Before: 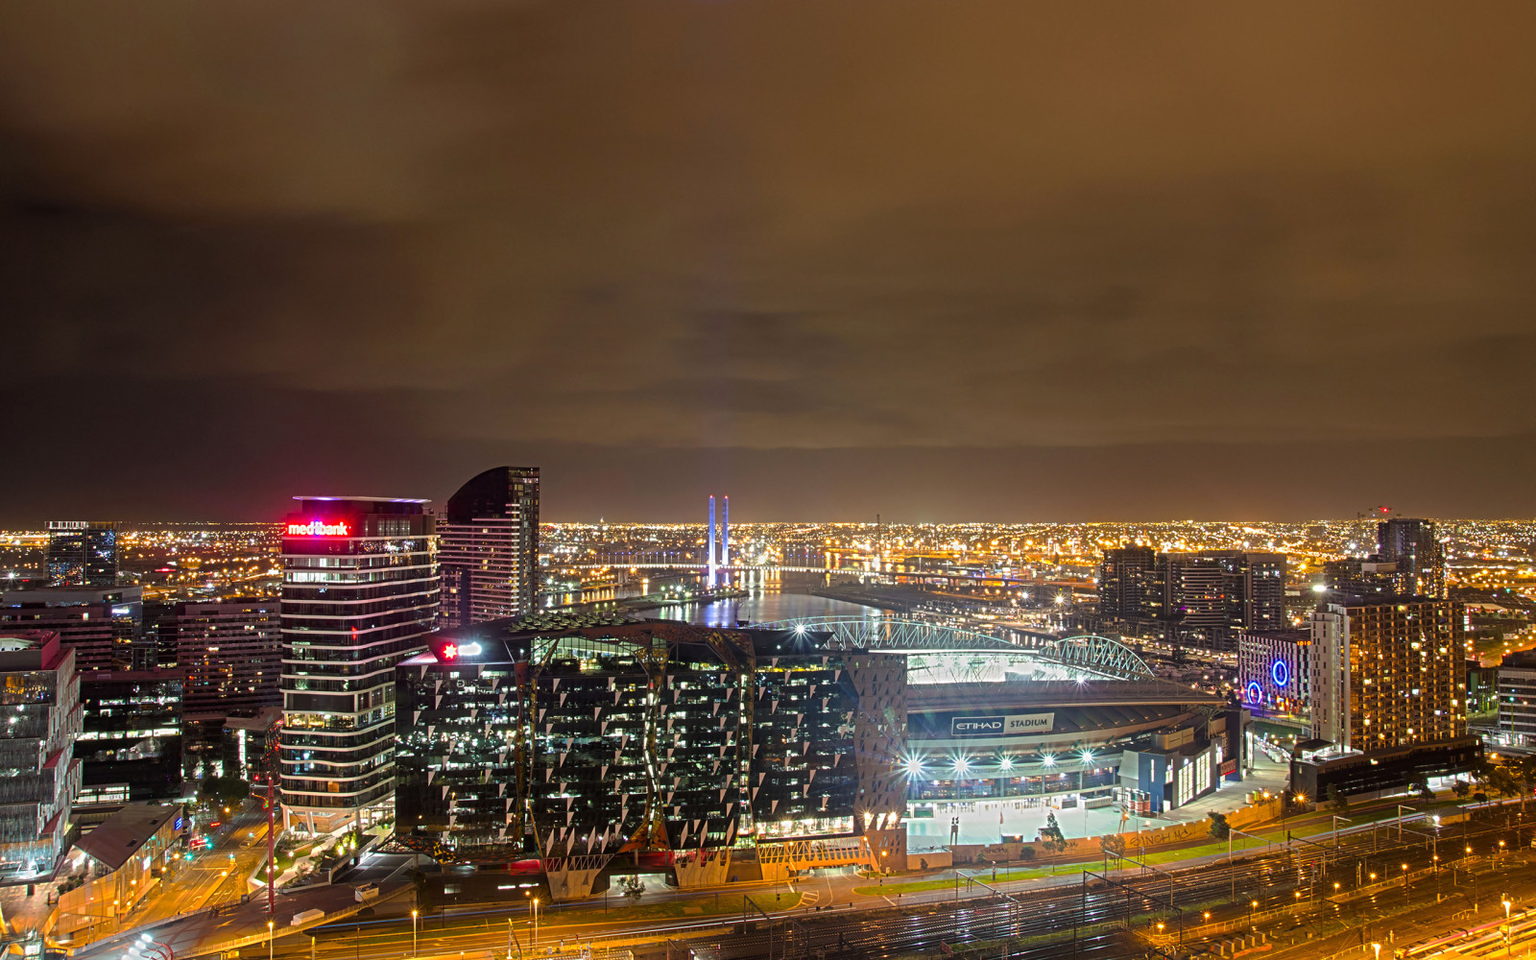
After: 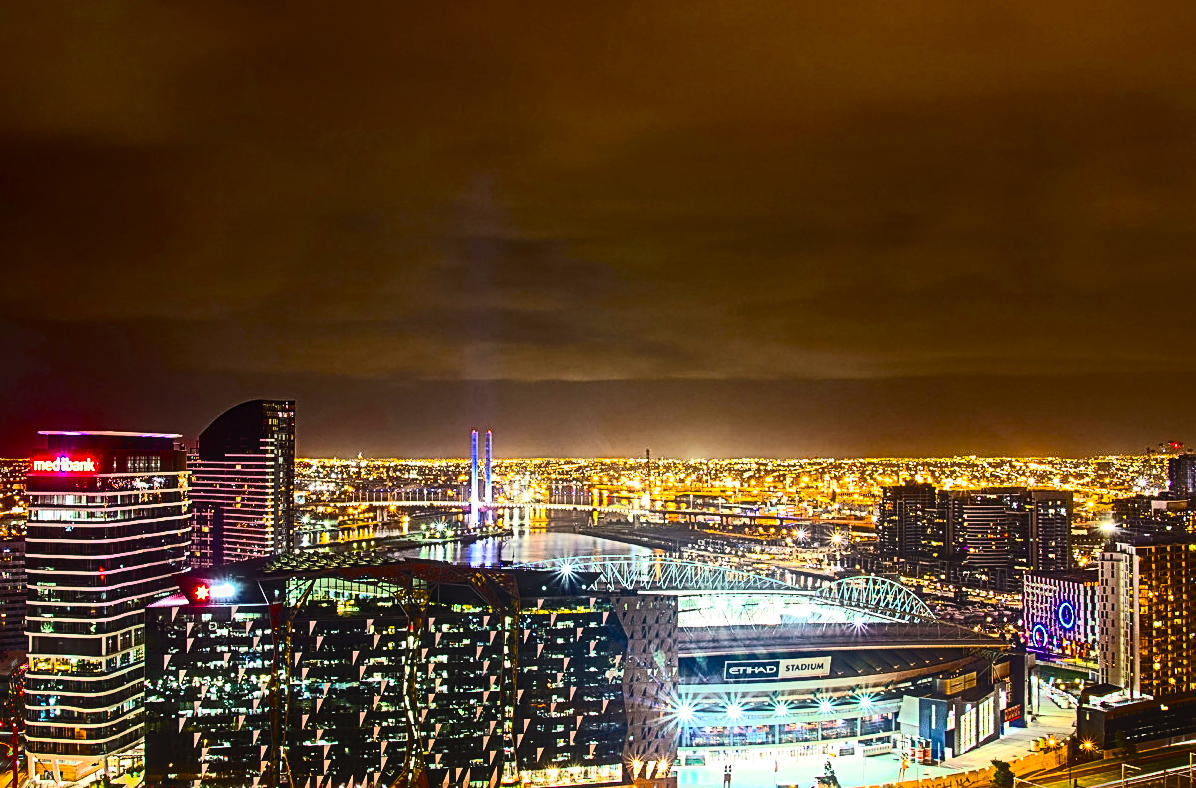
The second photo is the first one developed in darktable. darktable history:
crop: left 16.733%, top 8.645%, right 8.475%, bottom 12.548%
exposure: exposure 0.2 EV, compensate highlight preservation false
local contrast: detail 109%
color balance rgb: perceptual saturation grading › global saturation 25.757%, perceptual brilliance grading › global brilliance 21.389%, perceptual brilliance grading › shadows -35.712%, global vibrance 15.814%, saturation formula JzAzBz (2021)
sharpen: amount 0.491
tone equalizer: -8 EV -0.438 EV, -7 EV -0.376 EV, -6 EV -0.36 EV, -5 EV -0.22 EV, -3 EV 0.23 EV, -2 EV 0.347 EV, -1 EV 0.367 EV, +0 EV 0.433 EV, edges refinement/feathering 500, mask exposure compensation -1.57 EV, preserve details no
contrast brightness saturation: contrast 0.382, brightness 0.102
